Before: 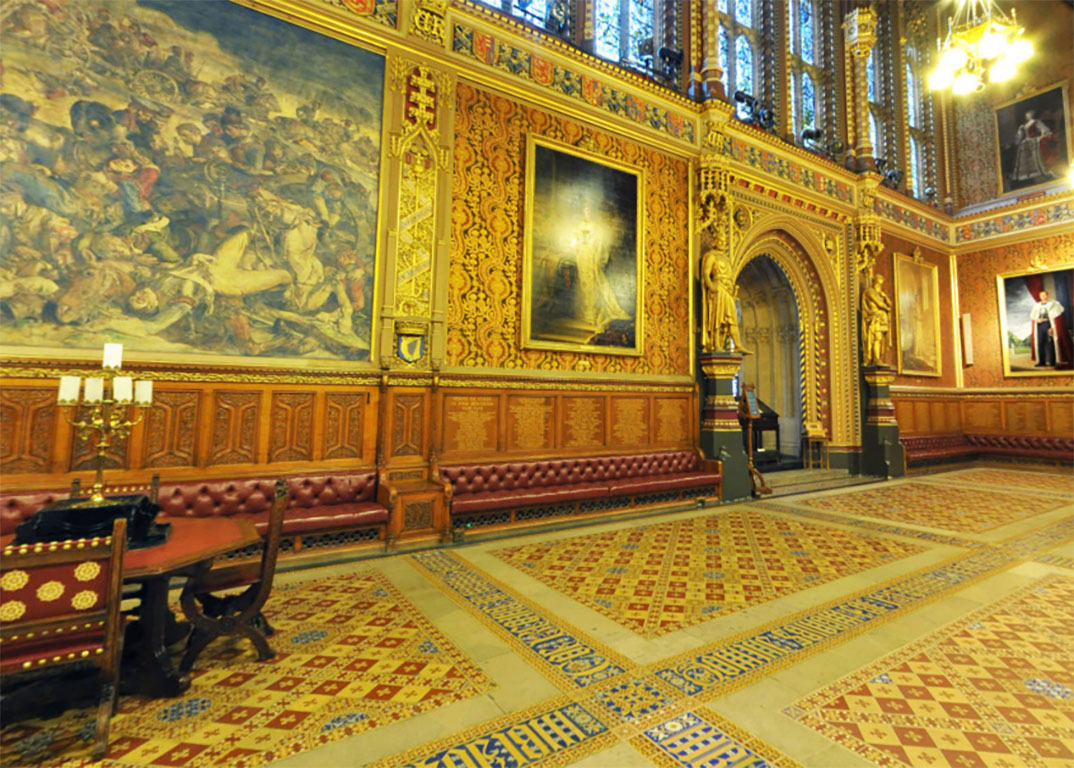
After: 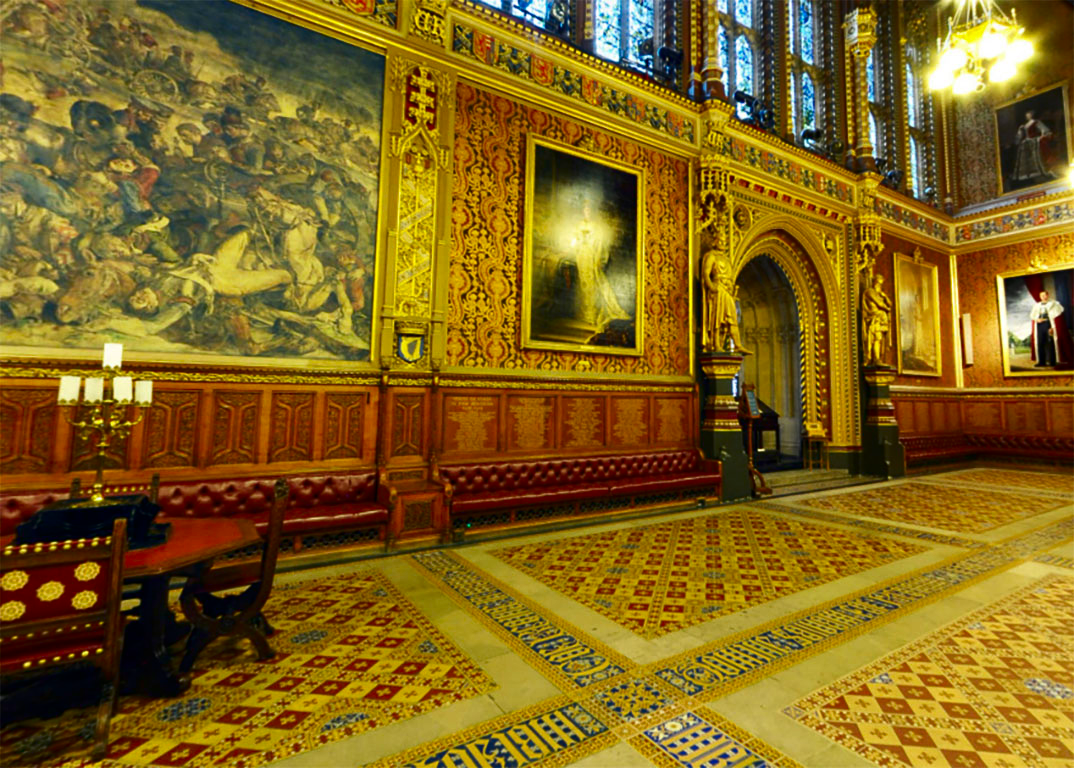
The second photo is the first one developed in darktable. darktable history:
contrast brightness saturation: contrast 0.13, brightness -0.24, saturation 0.14
tone equalizer: on, module defaults
